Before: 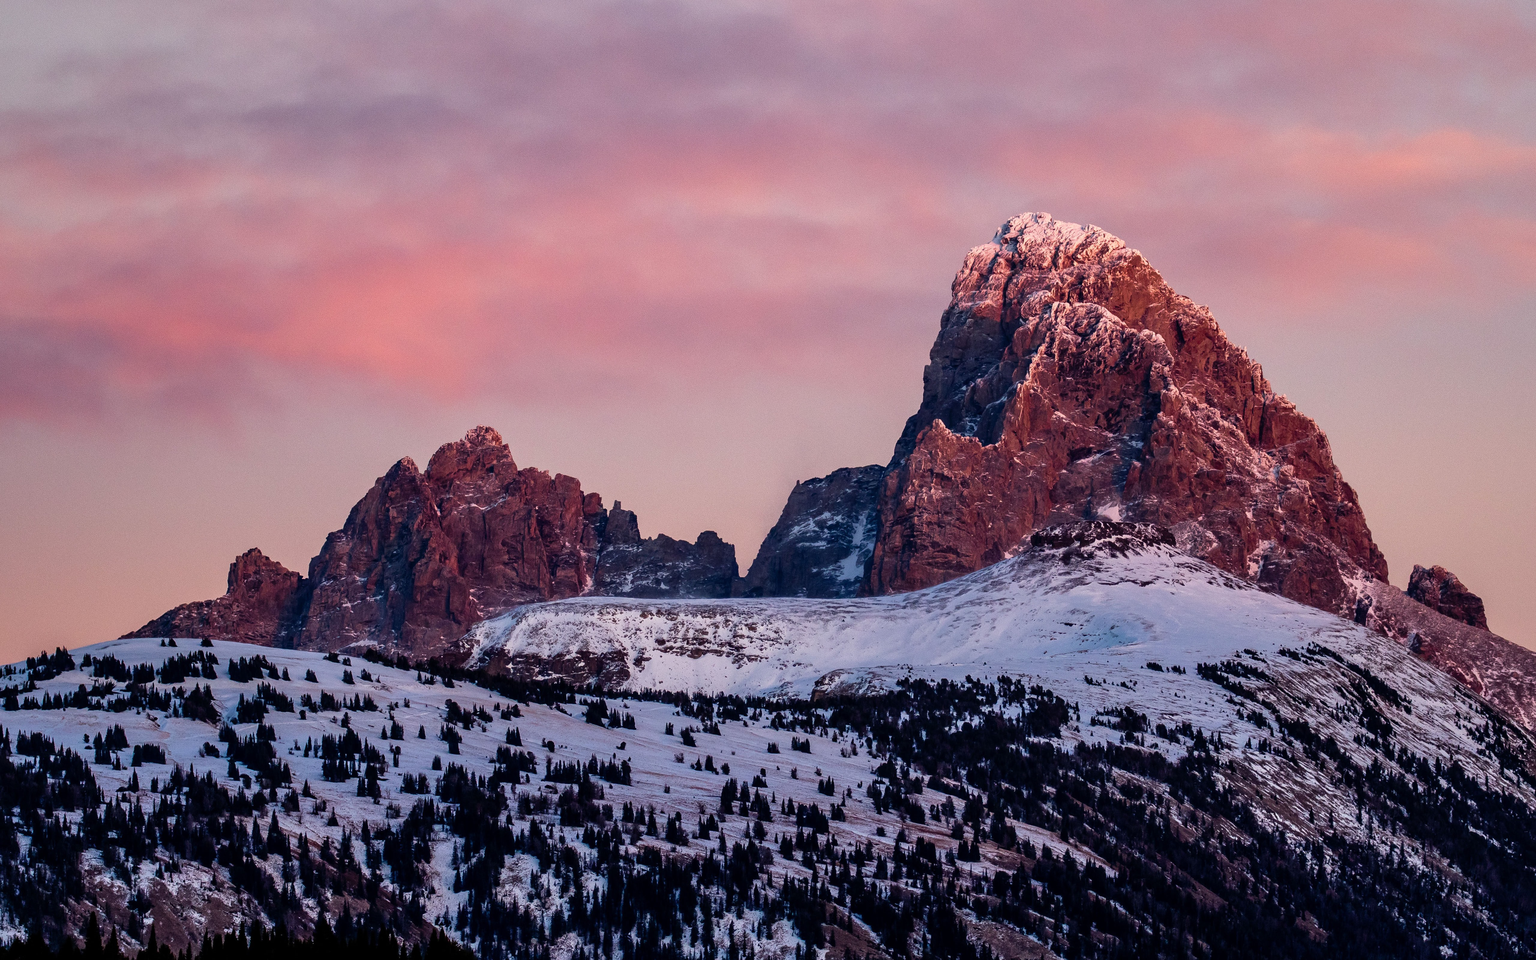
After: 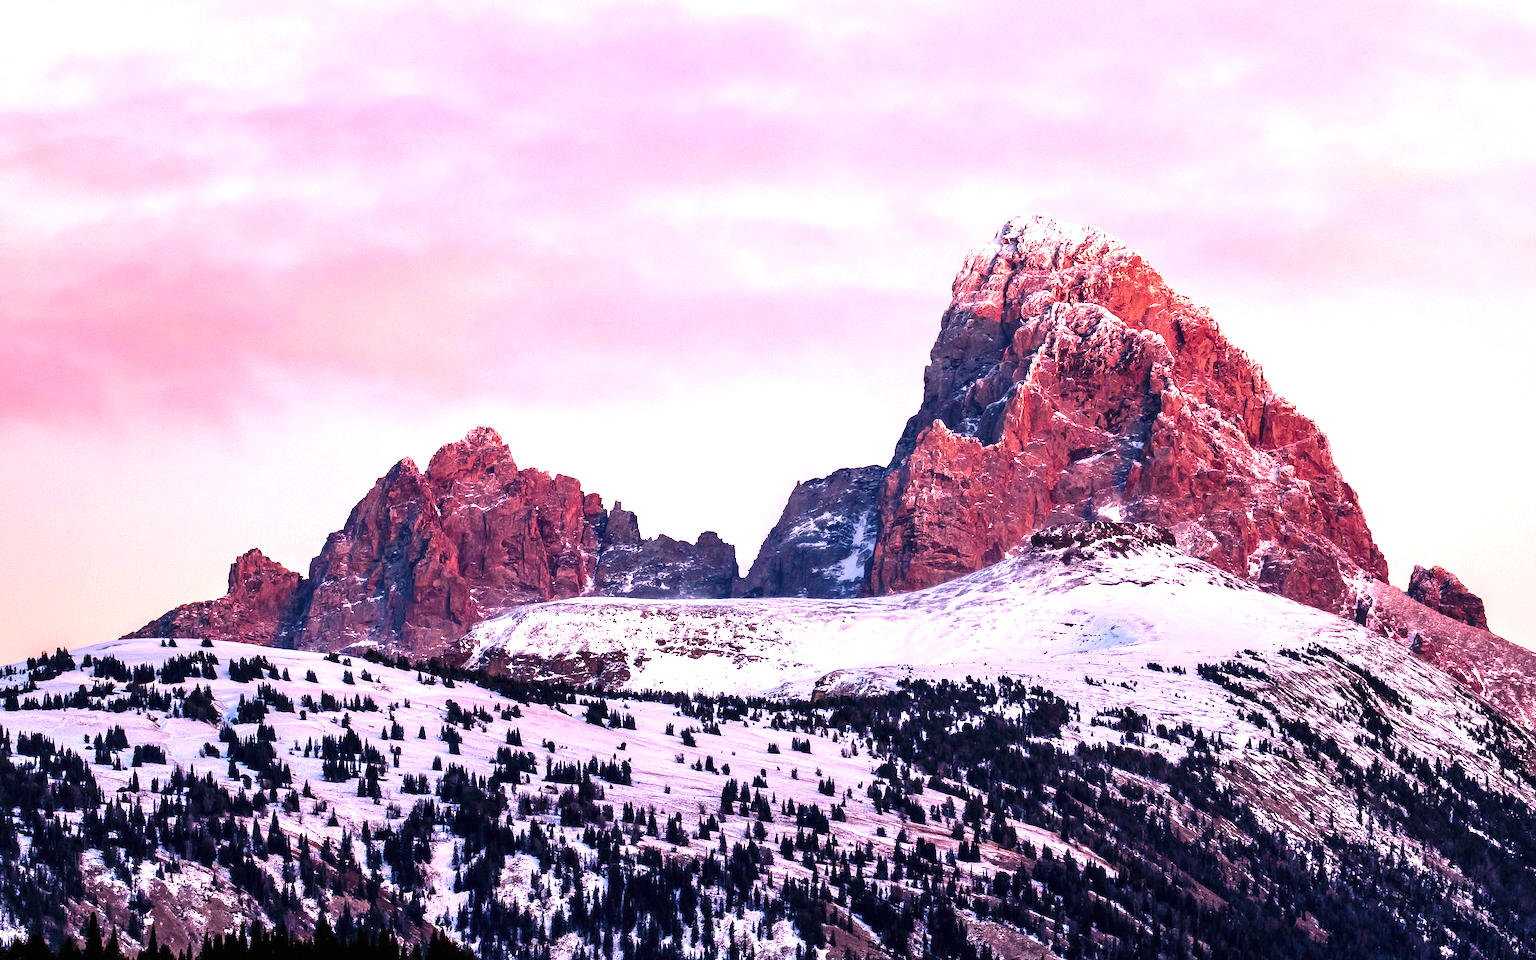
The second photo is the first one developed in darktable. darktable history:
color correction: highlights a* 14.63, highlights b* 4.75
exposure: black level correction 0, exposure 1.748 EV, compensate highlight preservation false
